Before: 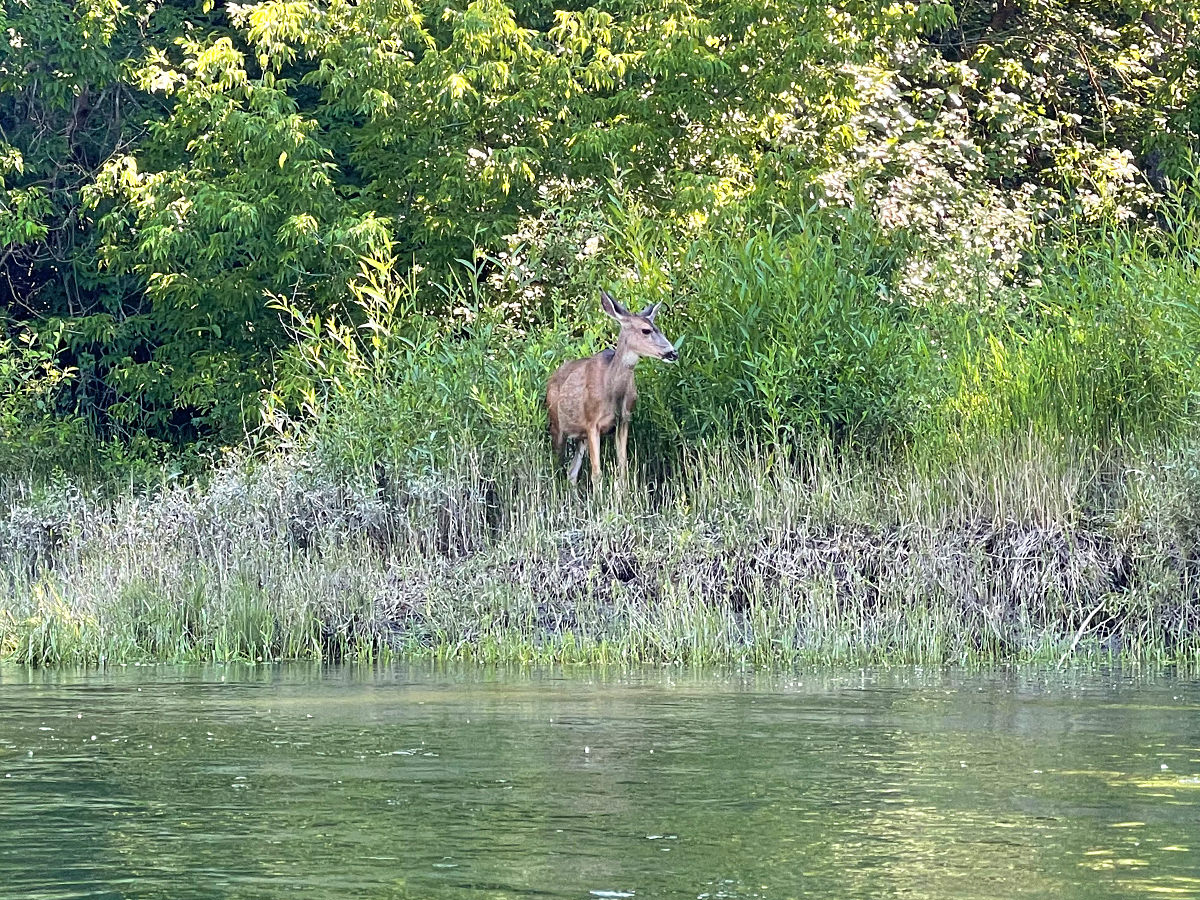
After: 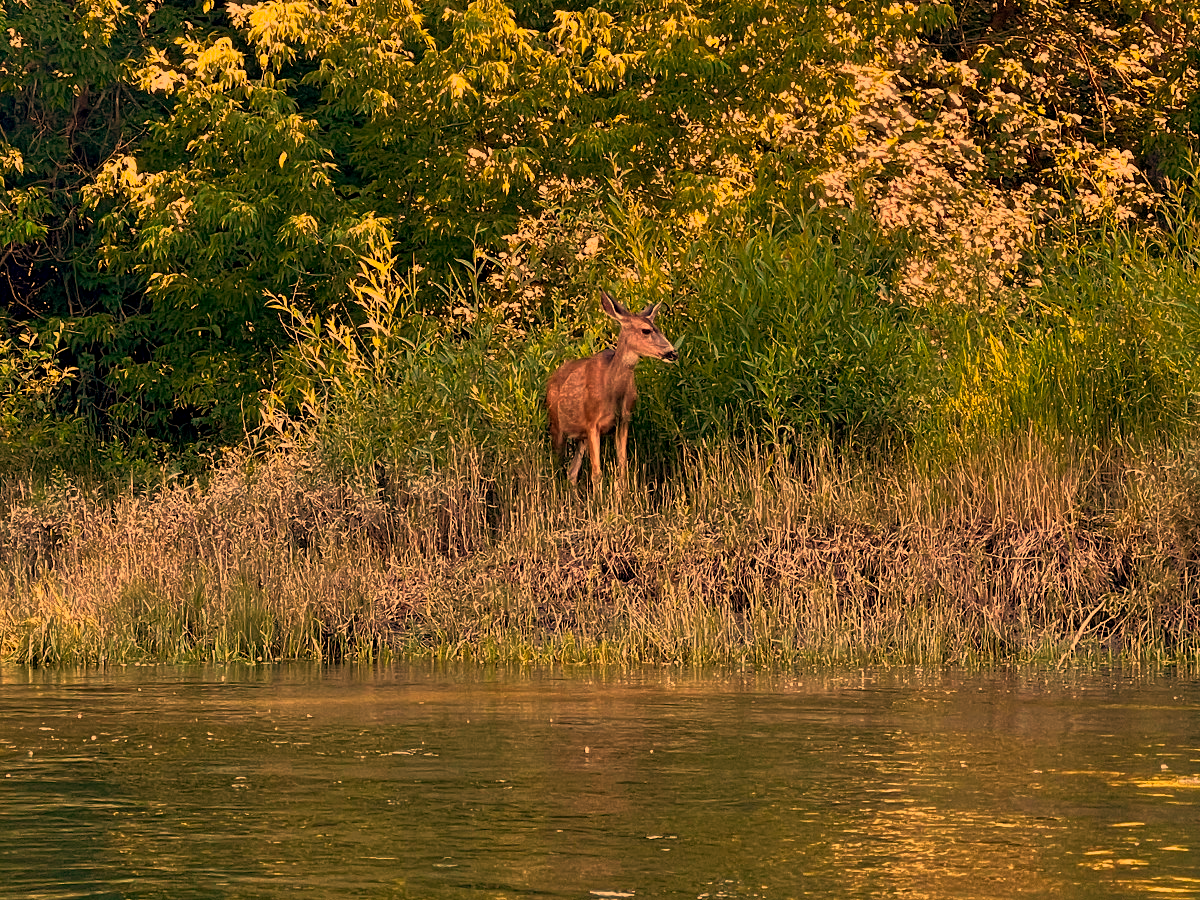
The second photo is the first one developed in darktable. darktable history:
exposure: black level correction 0.009, exposure -0.637 EV, compensate highlight preservation false
white balance: red 1.467, blue 0.684
rgb curve: curves: ch0 [(0, 0) (0.415, 0.237) (1, 1)]
